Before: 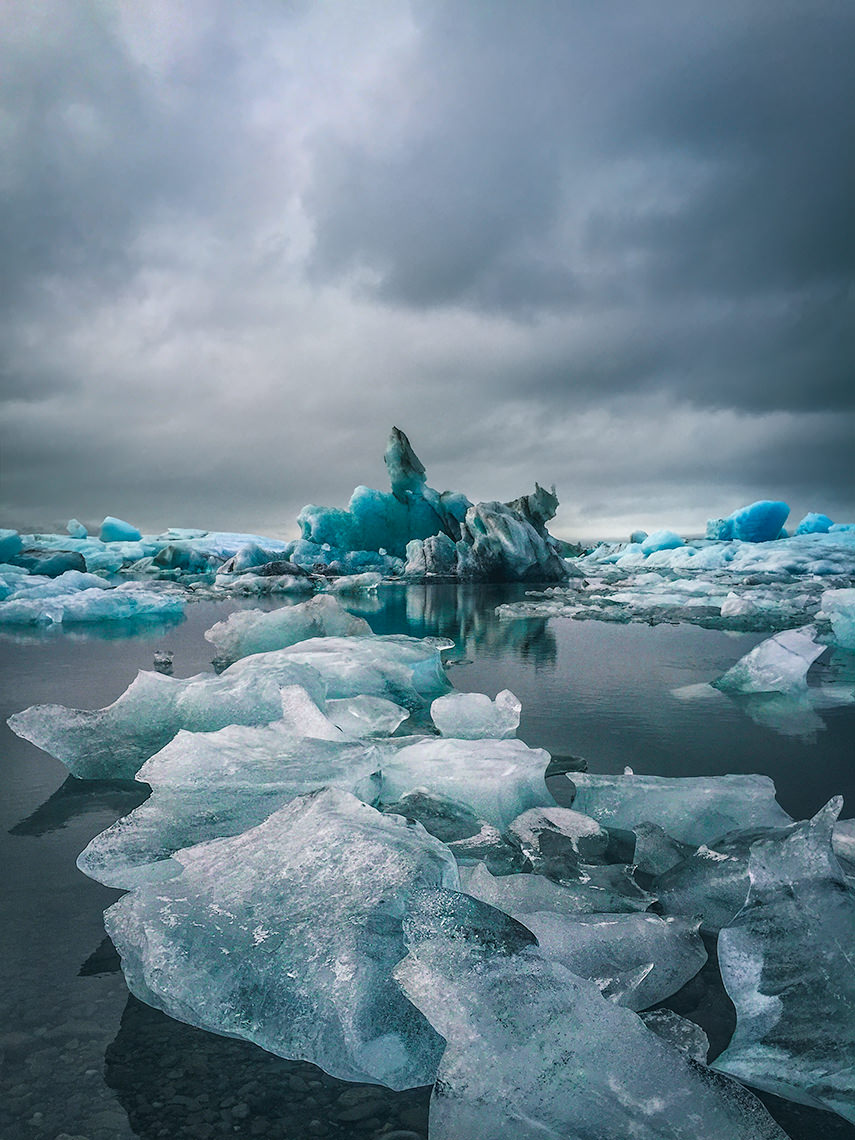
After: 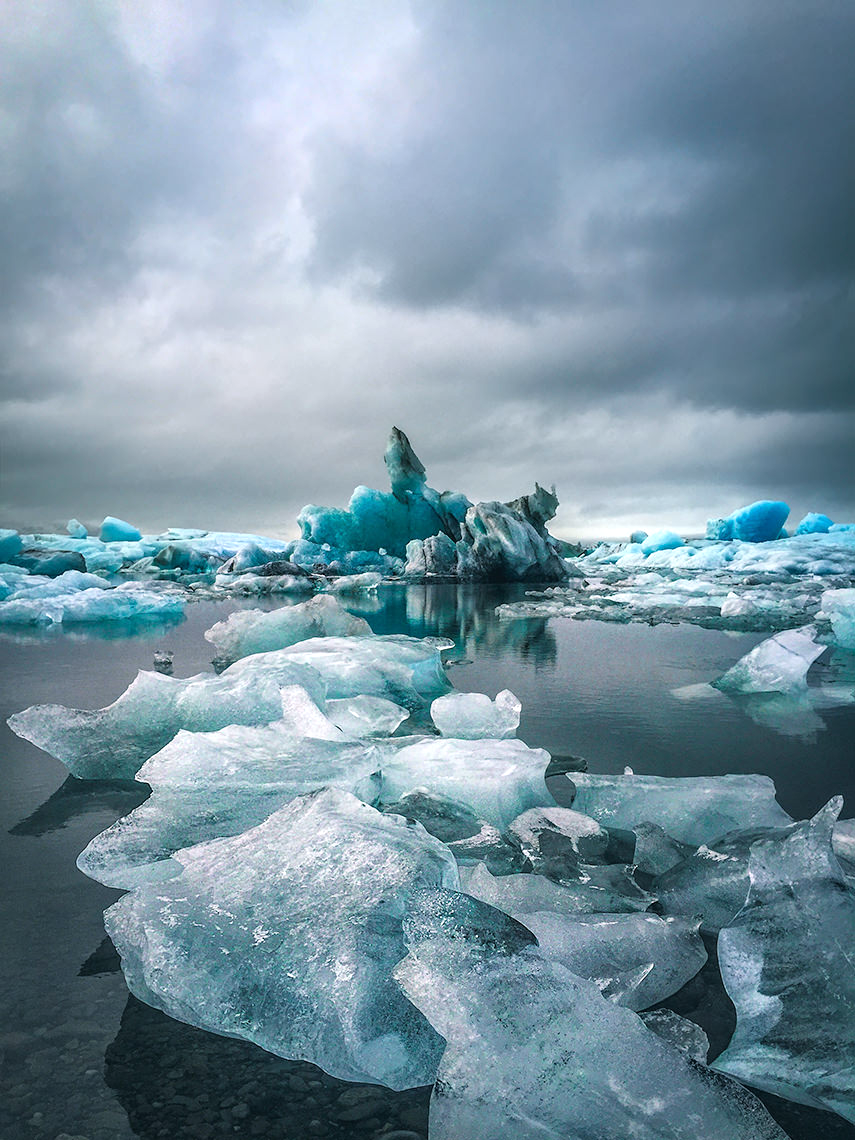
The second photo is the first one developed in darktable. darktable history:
tone equalizer: -8 EV -0.41 EV, -7 EV -0.357 EV, -6 EV -0.307 EV, -5 EV -0.26 EV, -3 EV 0.23 EV, -2 EV 0.334 EV, -1 EV 0.404 EV, +0 EV 0.442 EV
